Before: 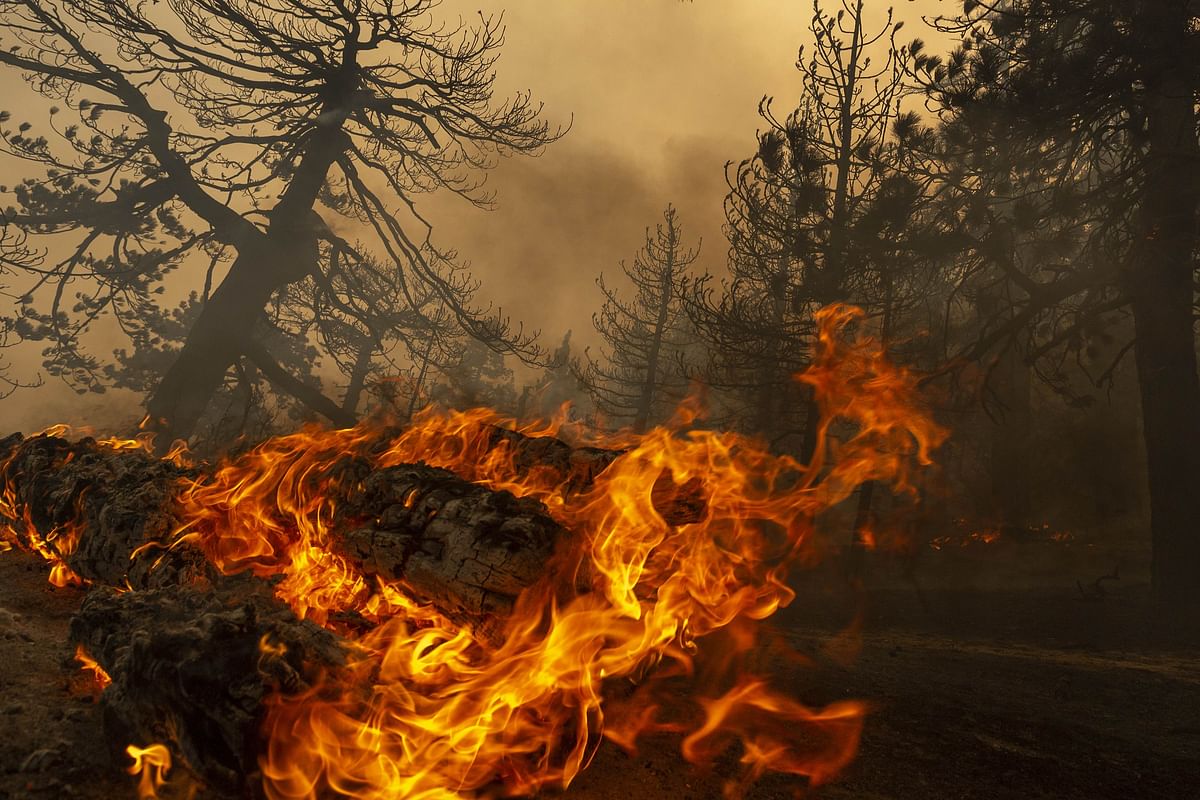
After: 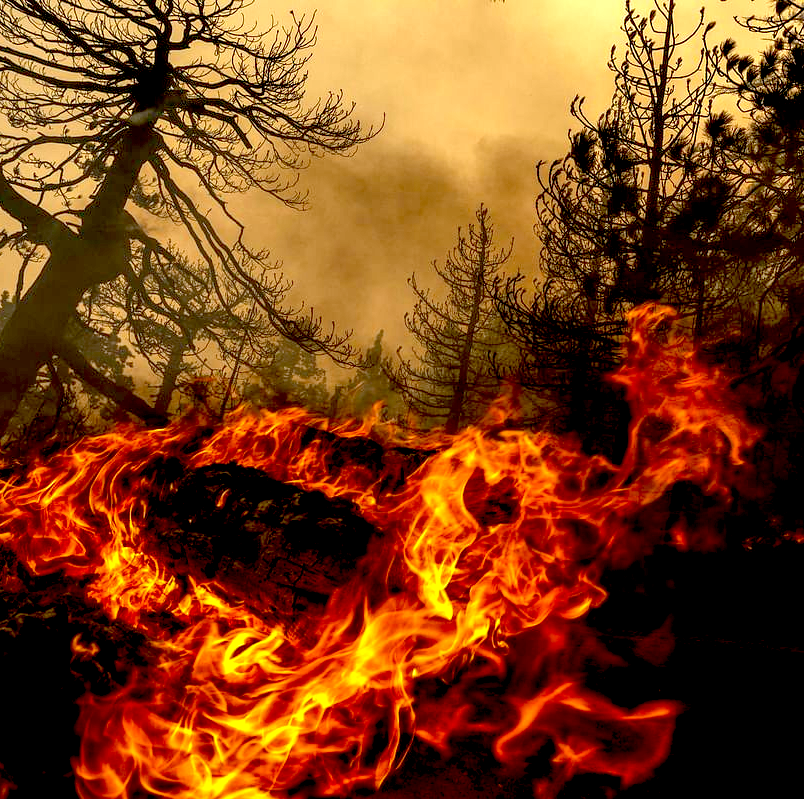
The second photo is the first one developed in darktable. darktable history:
crop and rotate: left 15.696%, right 17.284%
exposure: black level correction 0.034, exposure 0.901 EV, compensate highlight preservation false
local contrast: on, module defaults
